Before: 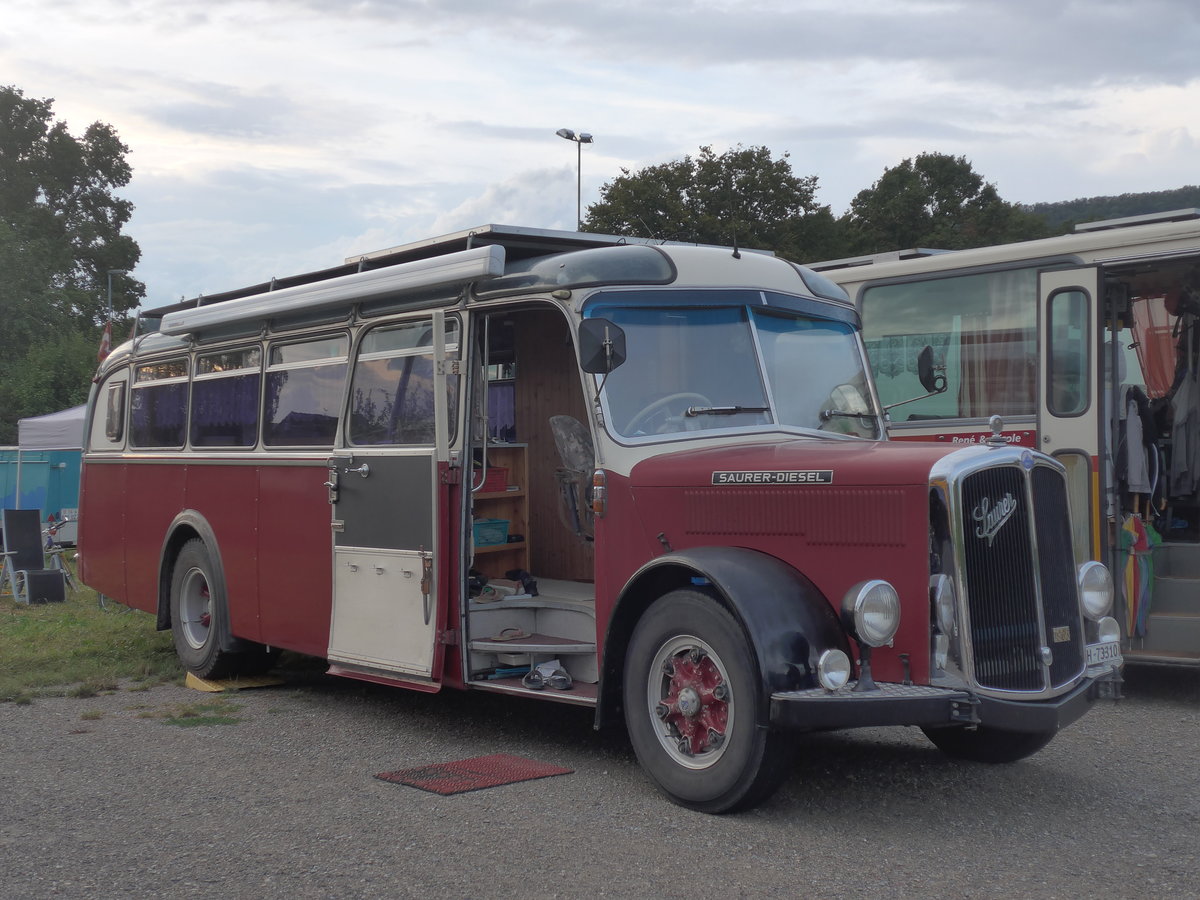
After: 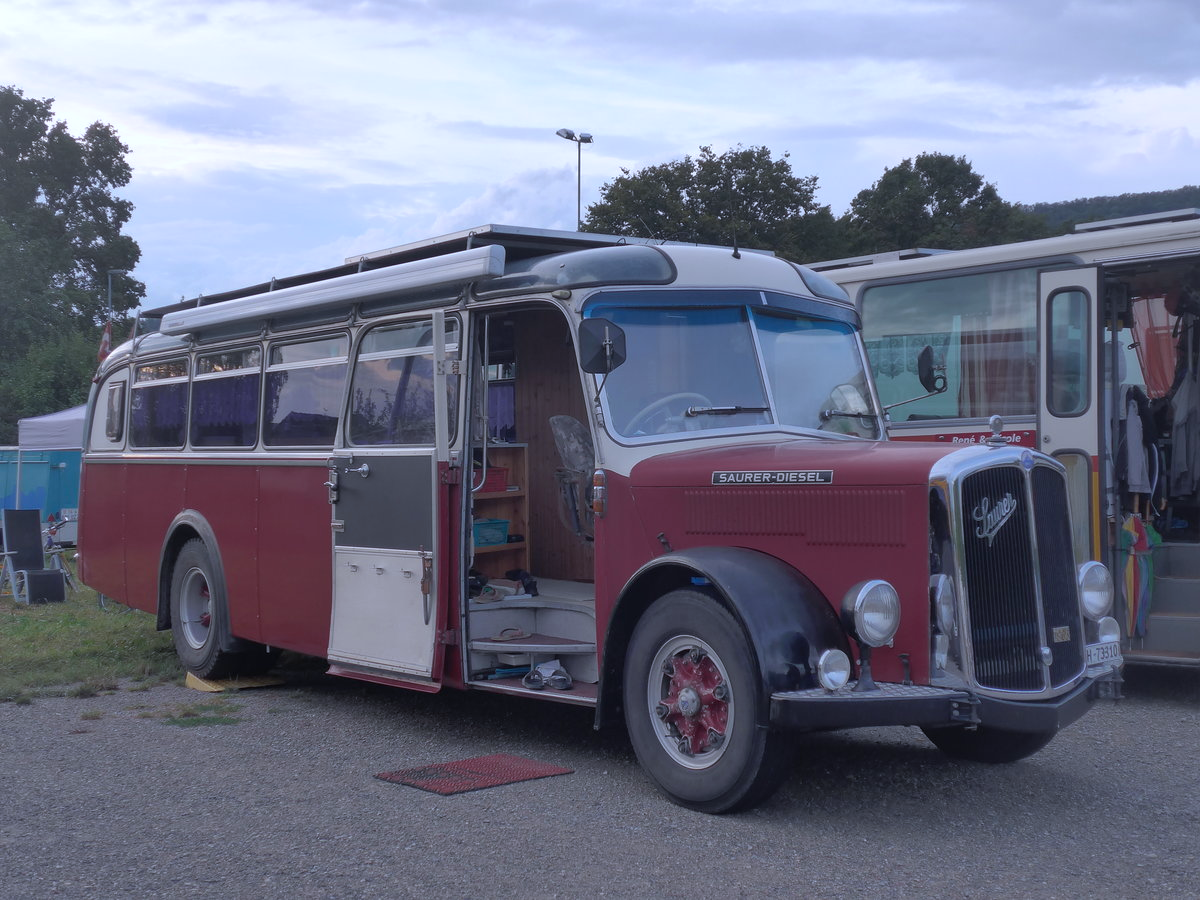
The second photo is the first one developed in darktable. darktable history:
tone equalizer: edges refinement/feathering 500, mask exposure compensation -1.57 EV, preserve details no
color calibration: illuminant custom, x 0.373, y 0.388, temperature 4237.85 K
